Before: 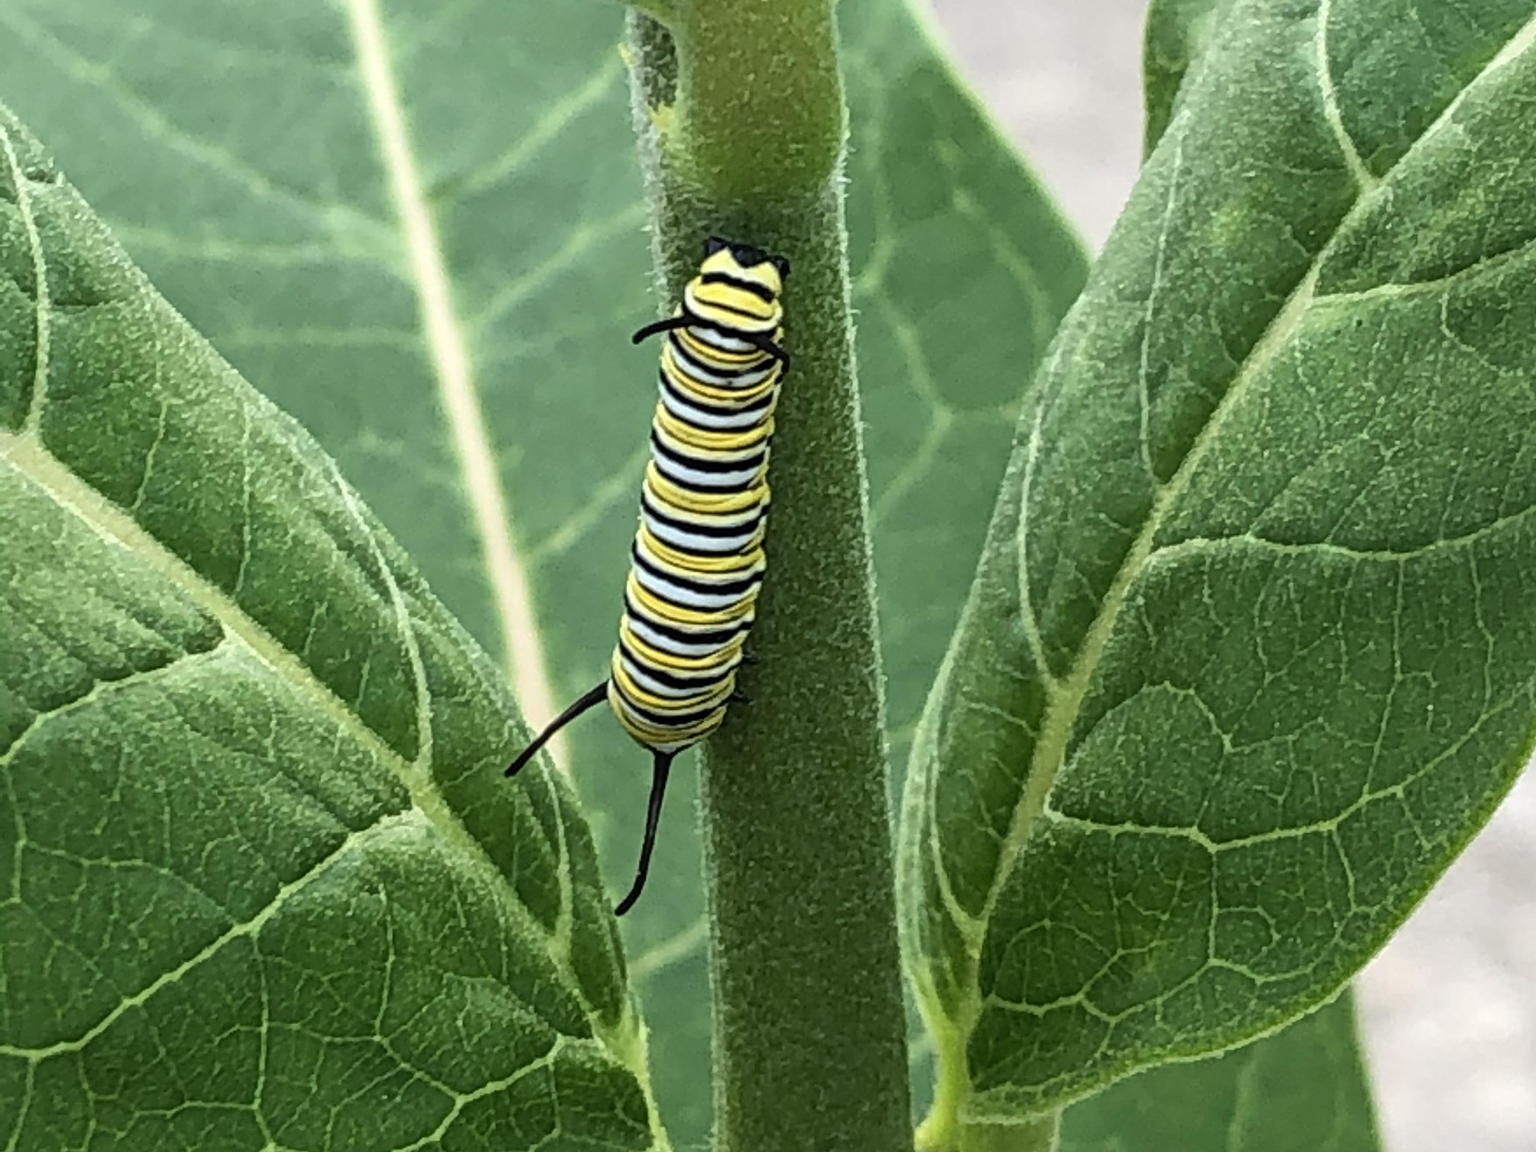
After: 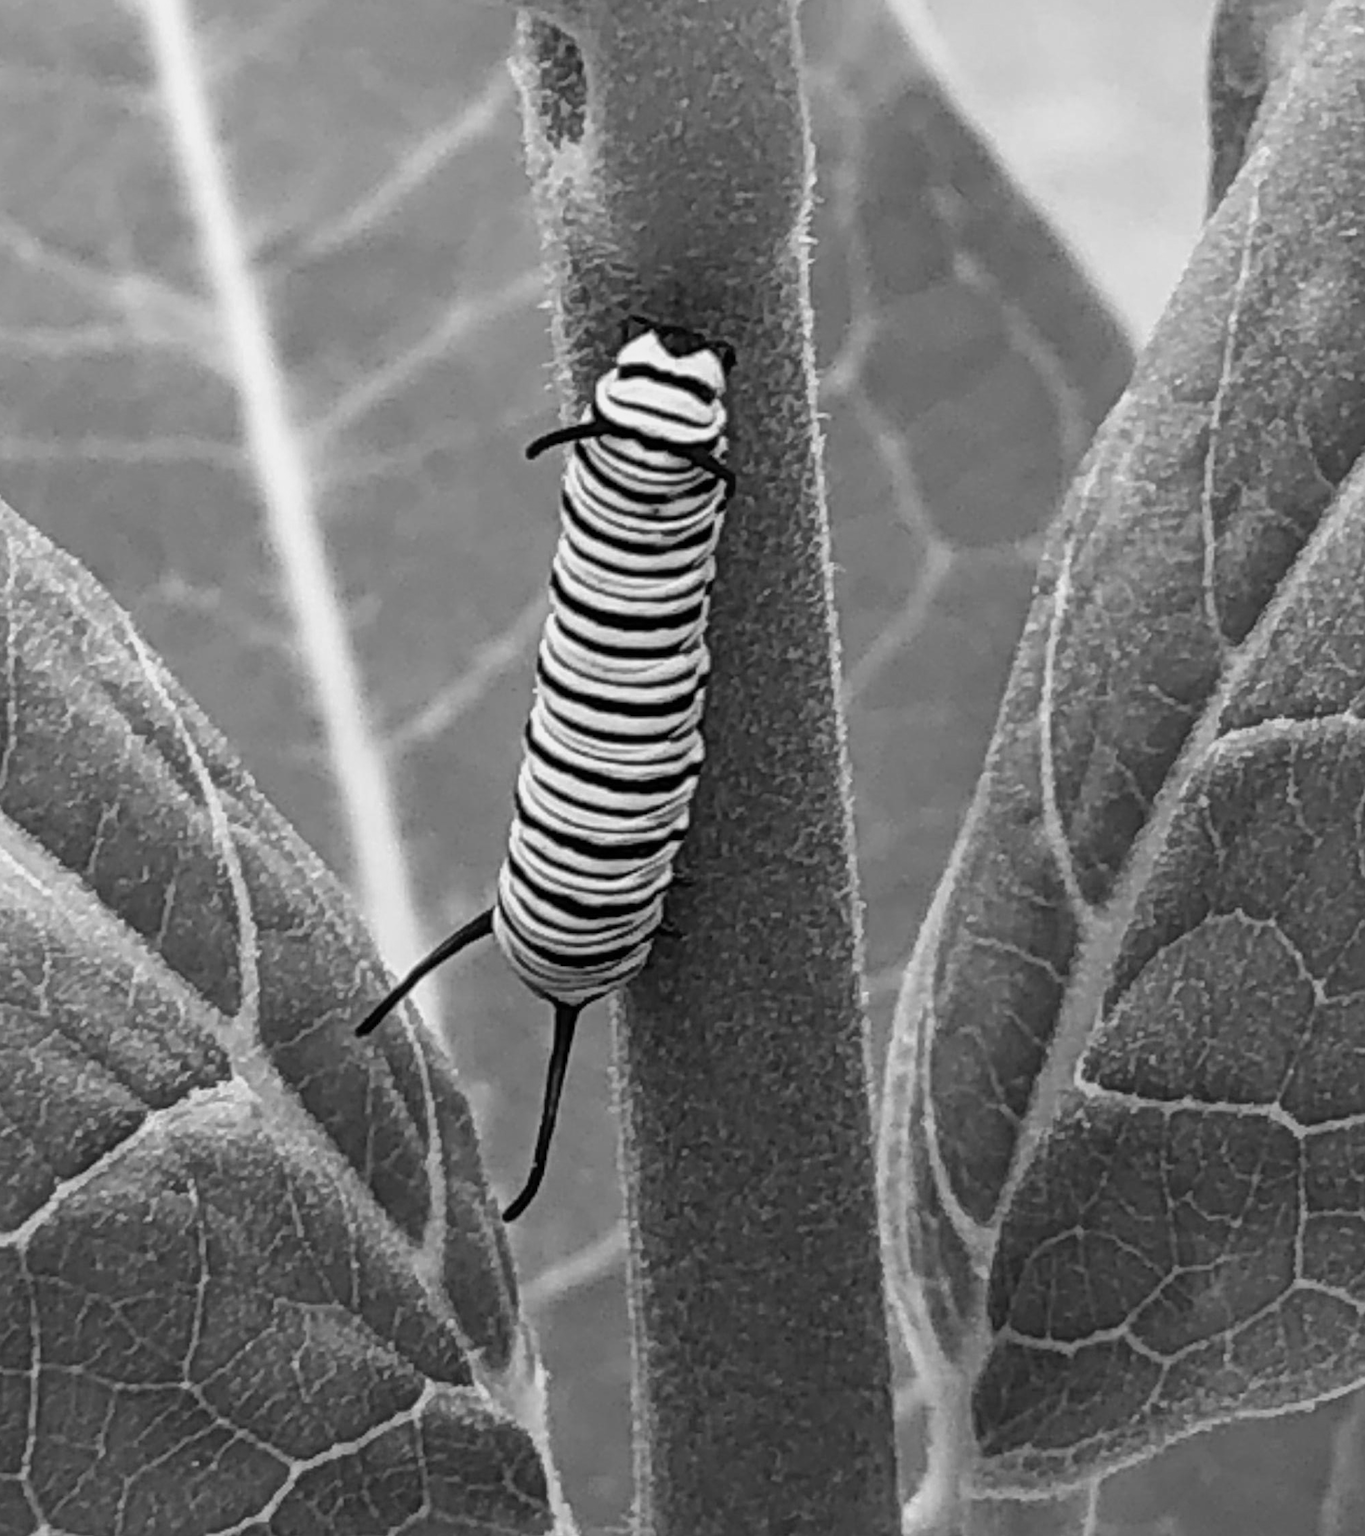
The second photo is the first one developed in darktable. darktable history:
crop and rotate: left 15.546%, right 17.787%
monochrome: a 73.58, b 64.21
